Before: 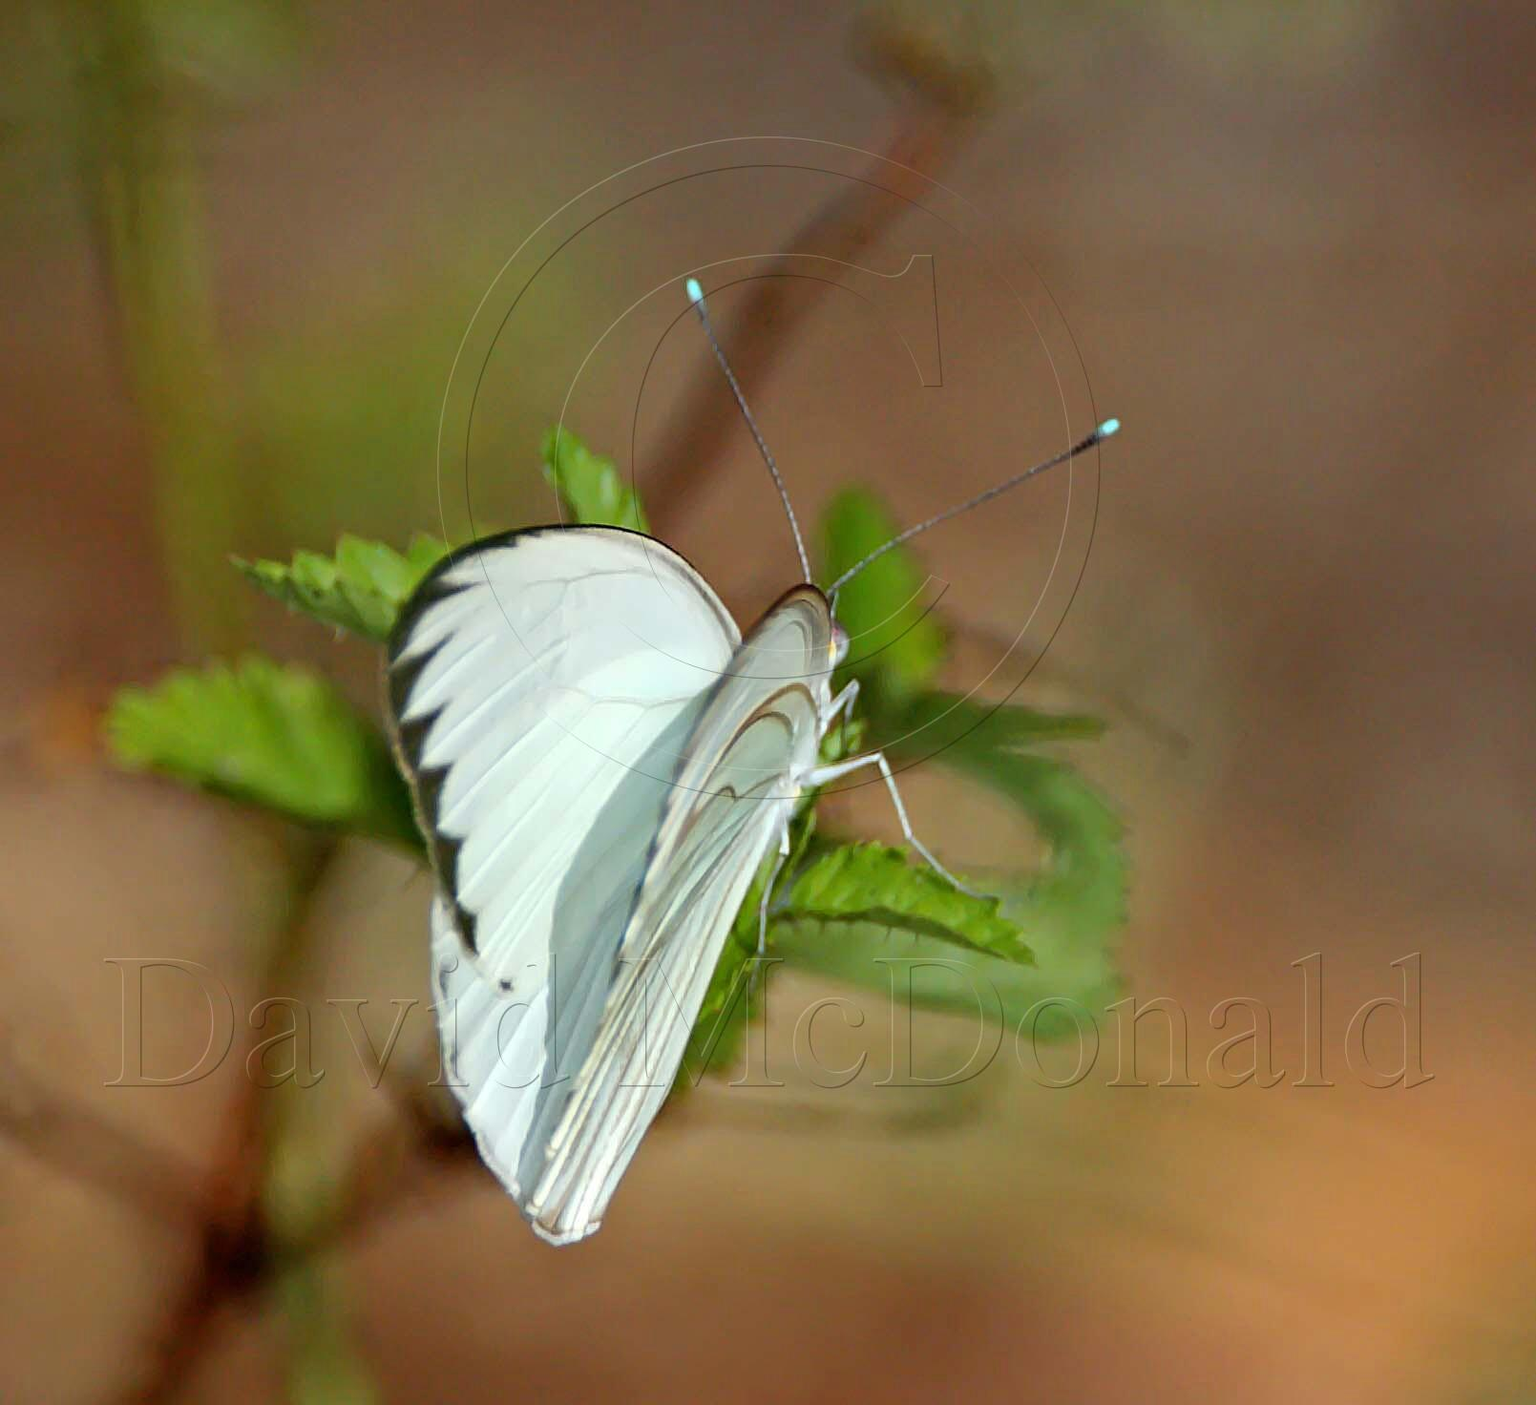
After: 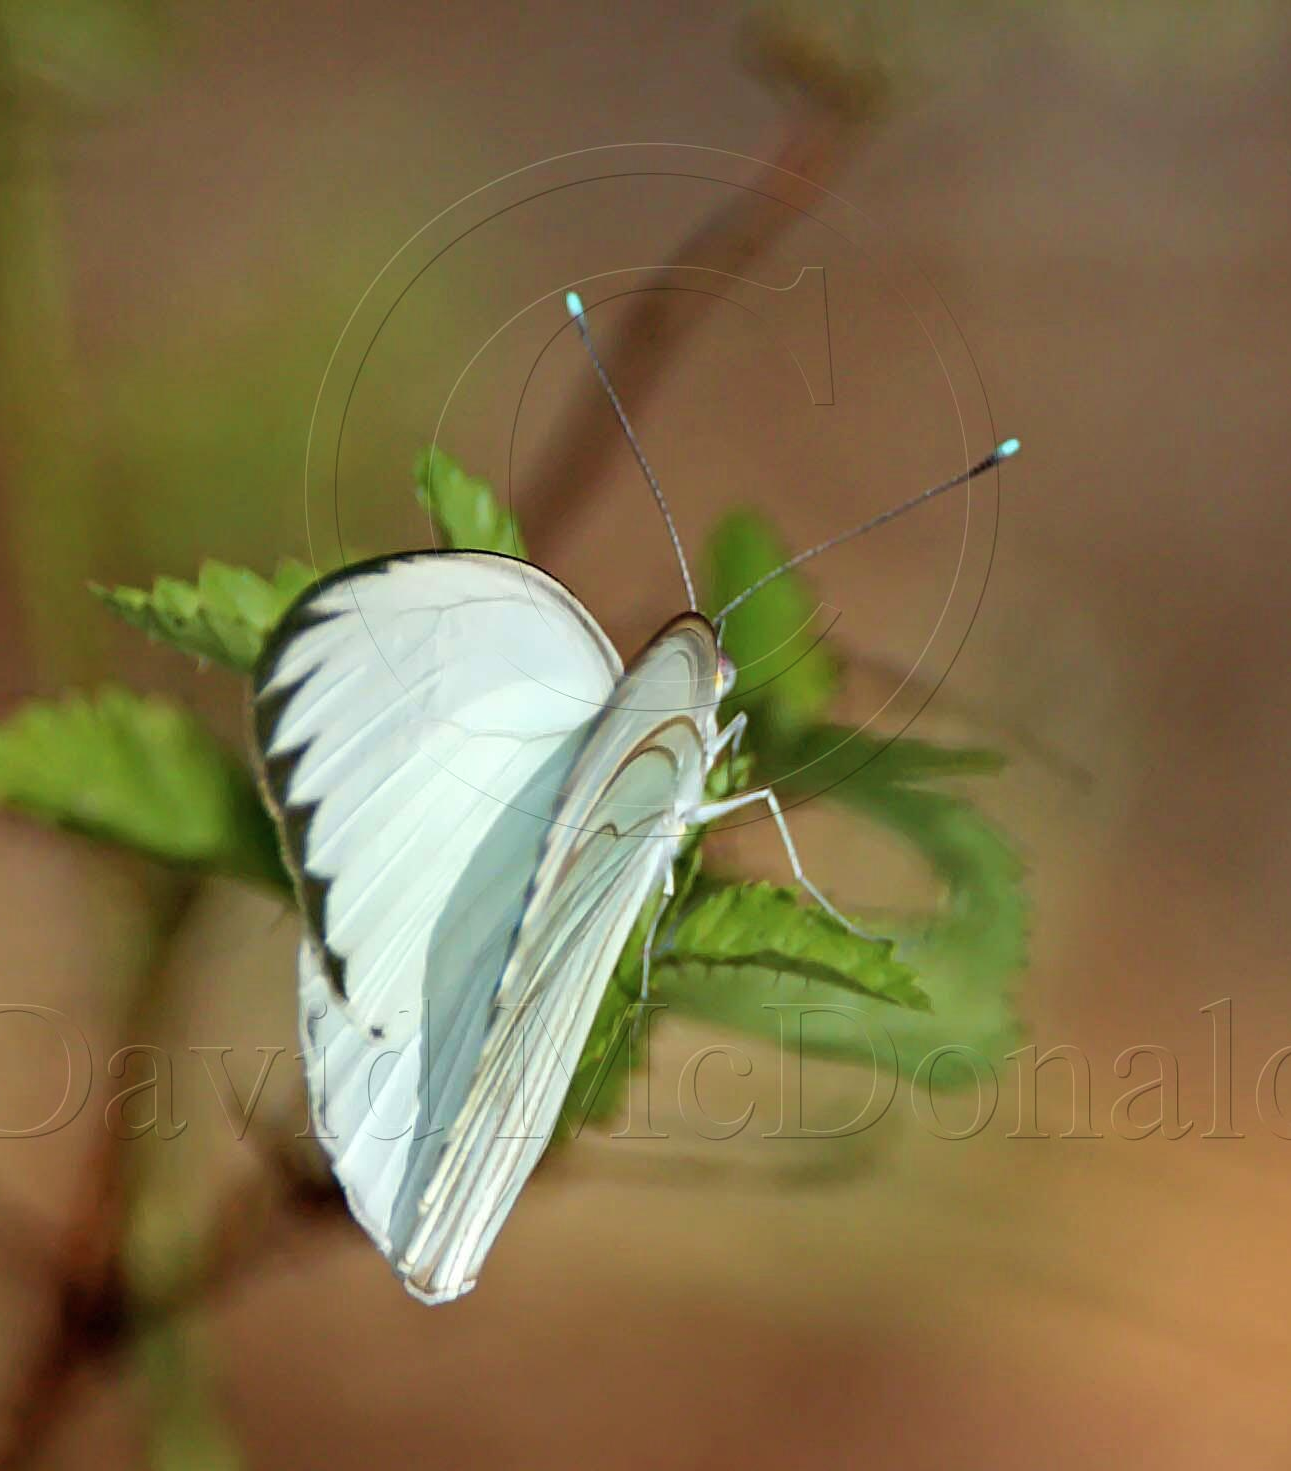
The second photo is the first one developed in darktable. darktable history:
velvia: on, module defaults
crop and rotate: left 9.516%, right 10.238%
contrast brightness saturation: saturation -0.096
